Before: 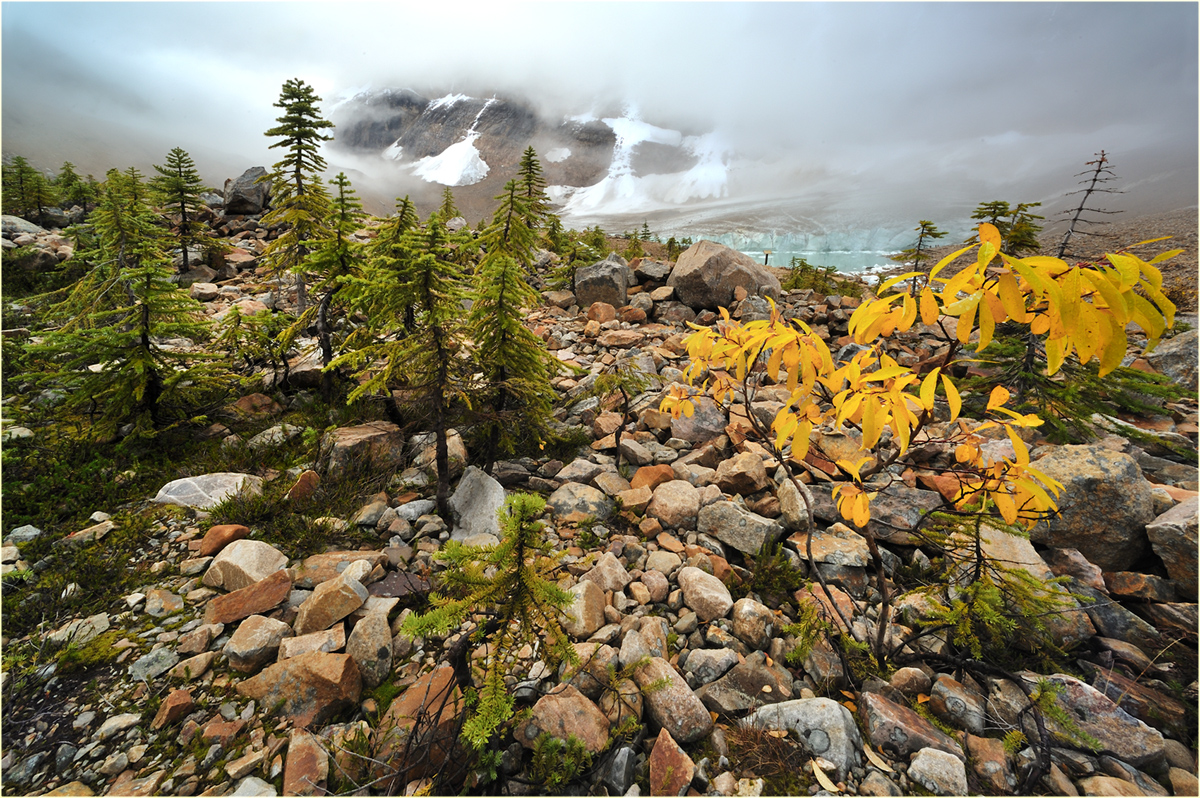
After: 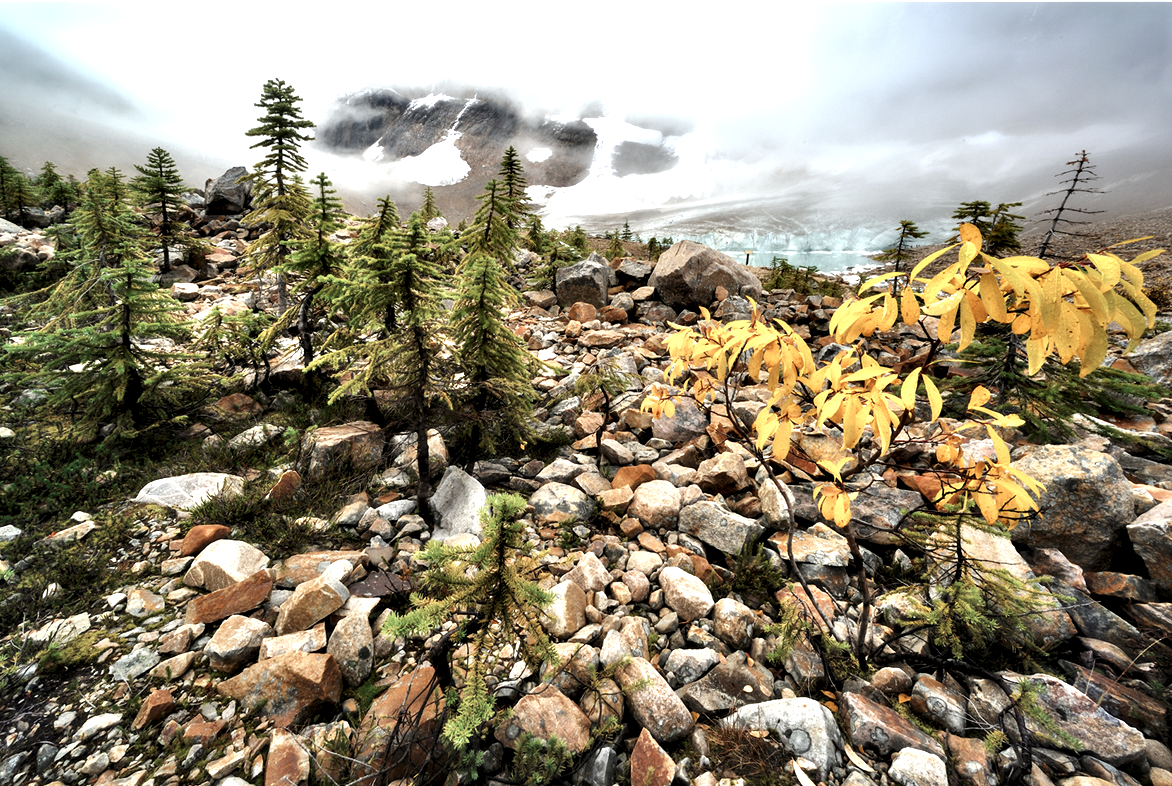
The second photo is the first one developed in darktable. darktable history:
color zones: curves: ch0 [(0, 0.5) (0.125, 0.4) (0.25, 0.5) (0.375, 0.4) (0.5, 0.4) (0.625, 0.6) (0.75, 0.6) (0.875, 0.5)]; ch1 [(0, 0.35) (0.125, 0.45) (0.25, 0.35) (0.375, 0.35) (0.5, 0.35) (0.625, 0.35) (0.75, 0.45) (0.875, 0.35)]; ch2 [(0, 0.6) (0.125, 0.5) (0.25, 0.5) (0.375, 0.6) (0.5, 0.6) (0.625, 0.5) (0.75, 0.5) (0.875, 0.5)]
local contrast: detail 134%, midtone range 0.747
crop and rotate: left 1.61%, right 0.663%, bottom 1.453%
contrast equalizer: octaves 7, y [[0.514, 0.573, 0.581, 0.508, 0.5, 0.5], [0.5 ×6], [0.5 ×6], [0 ×6], [0 ×6]]
exposure: black level correction -0.002, exposure 0.537 EV, compensate highlight preservation false
